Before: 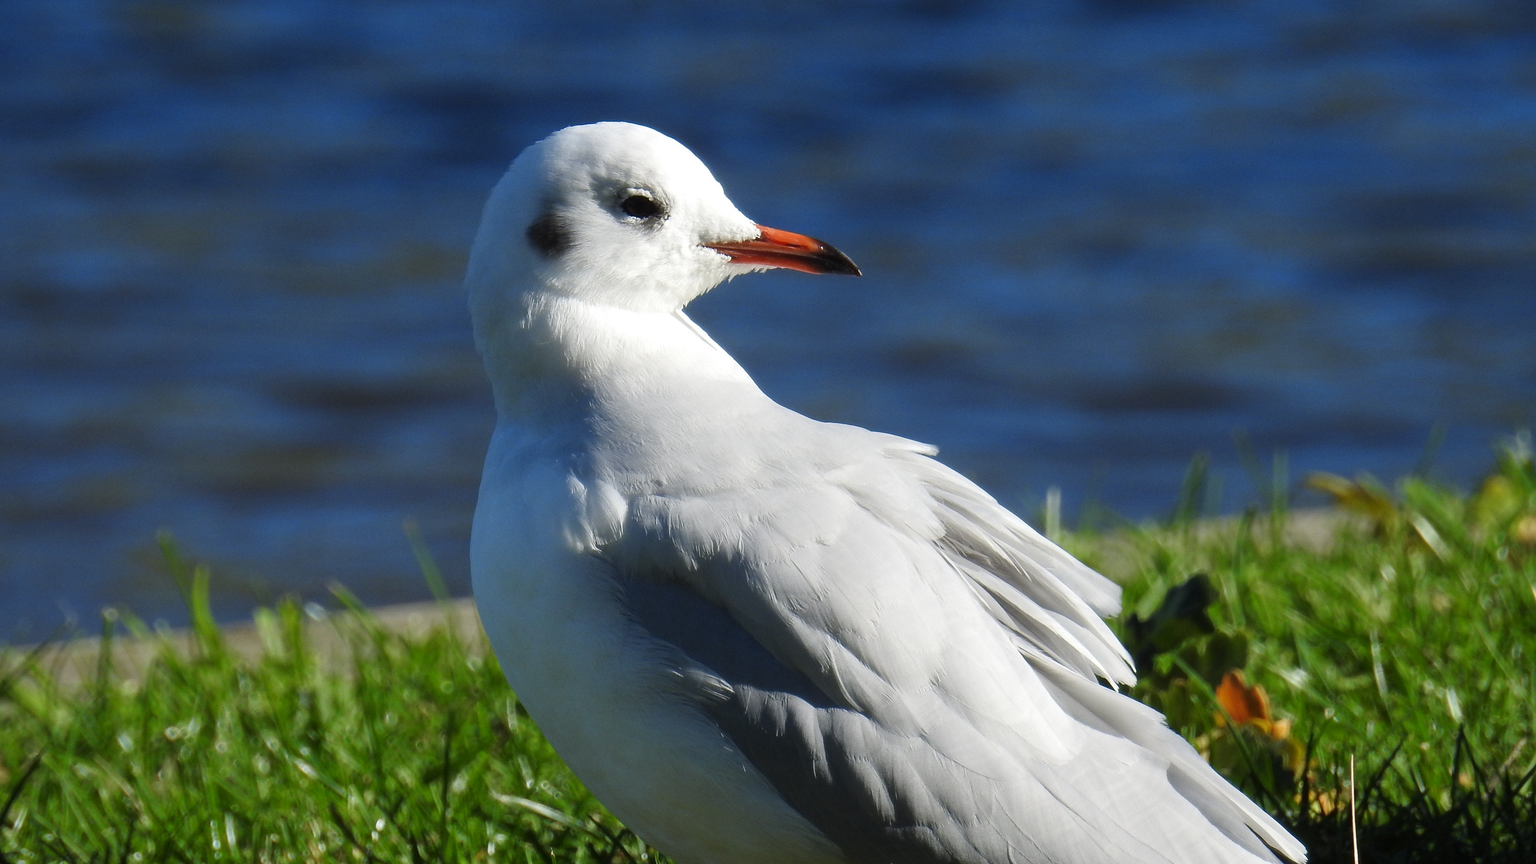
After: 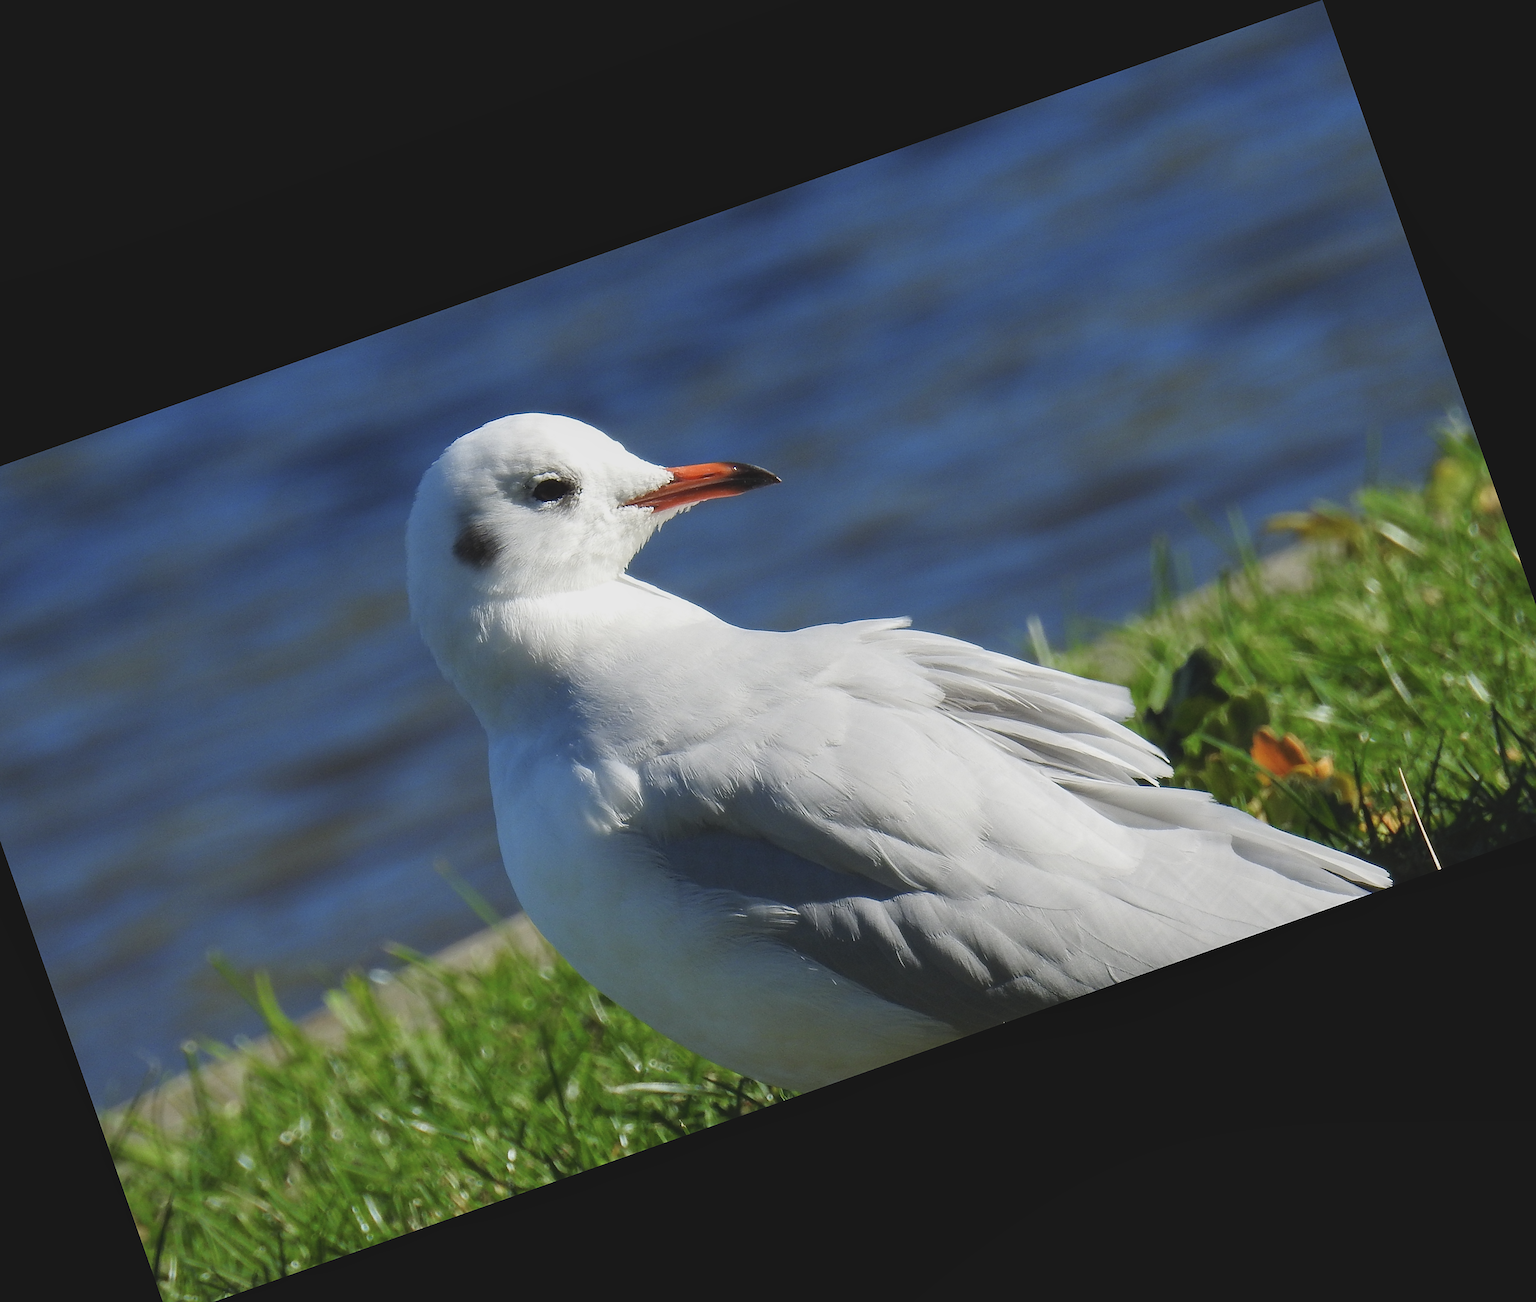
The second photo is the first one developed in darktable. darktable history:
crop and rotate: angle 19.43°, left 6.812%, right 4.125%, bottom 1.087%
contrast brightness saturation: contrast -0.15, brightness 0.05, saturation -0.12
local contrast: highlights 61%, shadows 106%, detail 107%, midtone range 0.529
sharpen: on, module defaults
